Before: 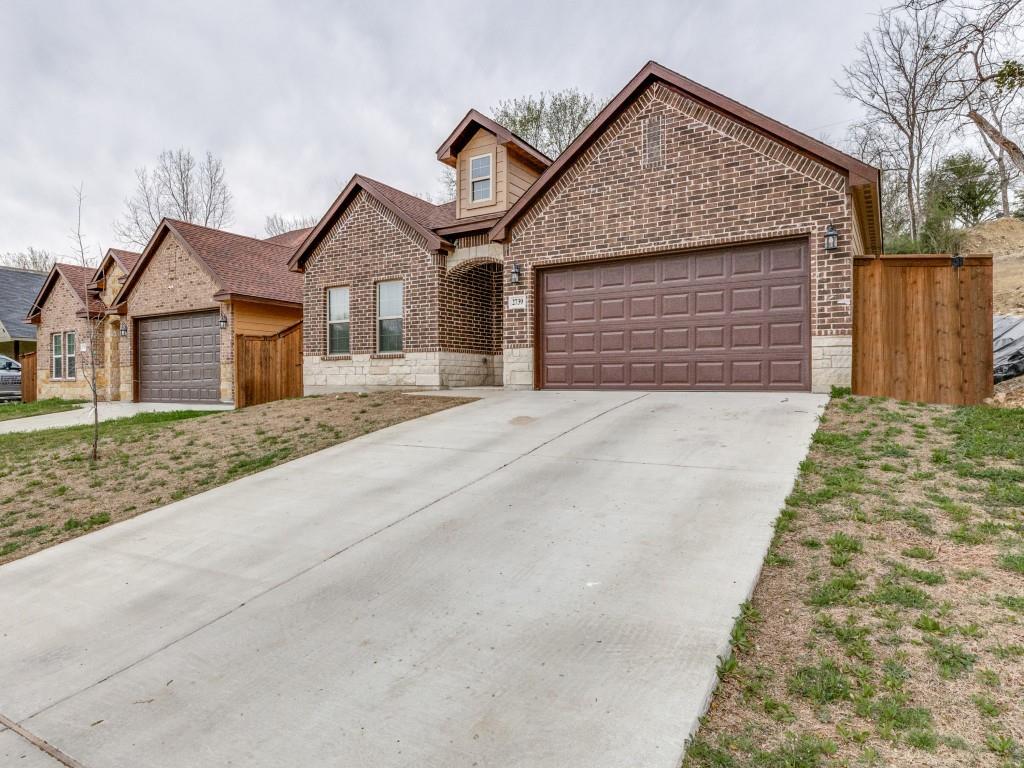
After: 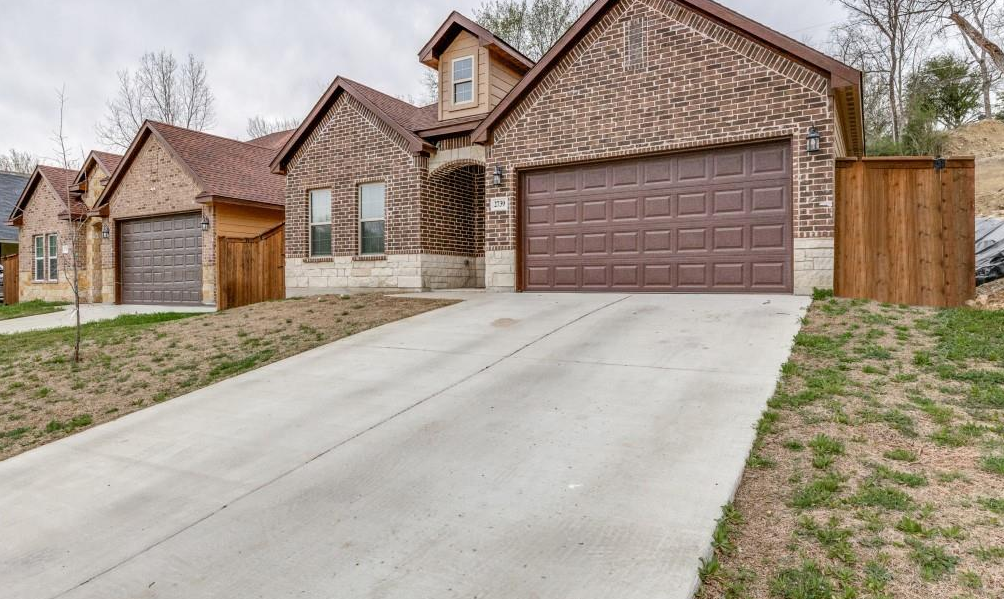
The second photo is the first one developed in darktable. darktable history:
crop and rotate: left 1.802%, top 12.875%, right 0.149%, bottom 9.088%
